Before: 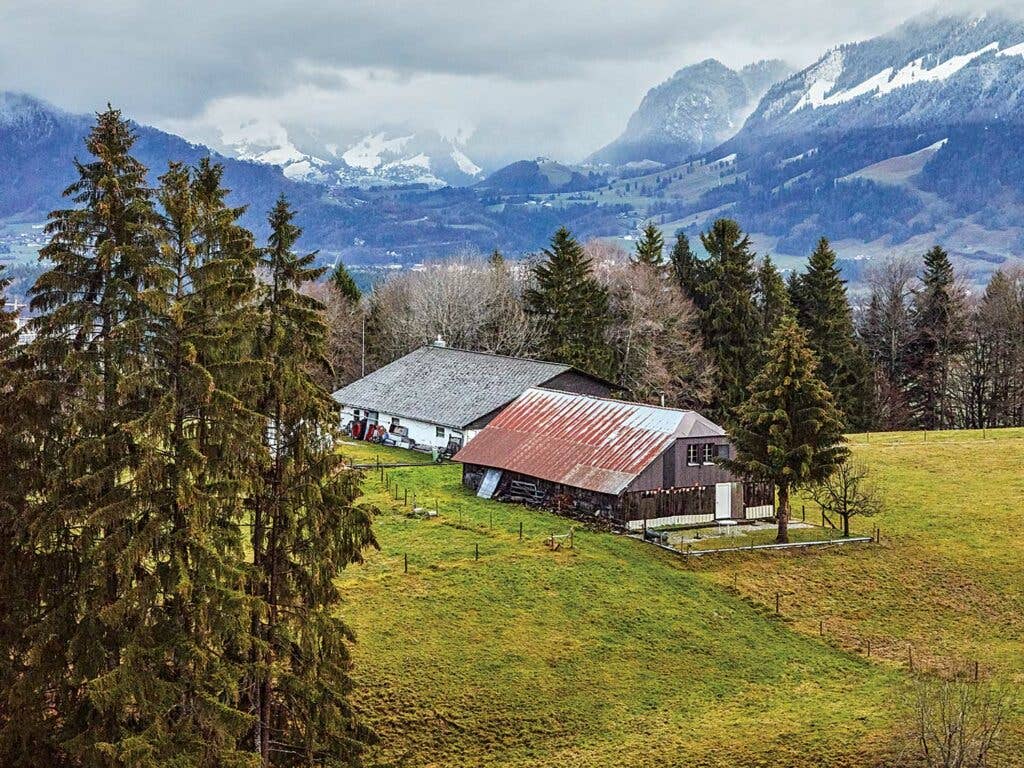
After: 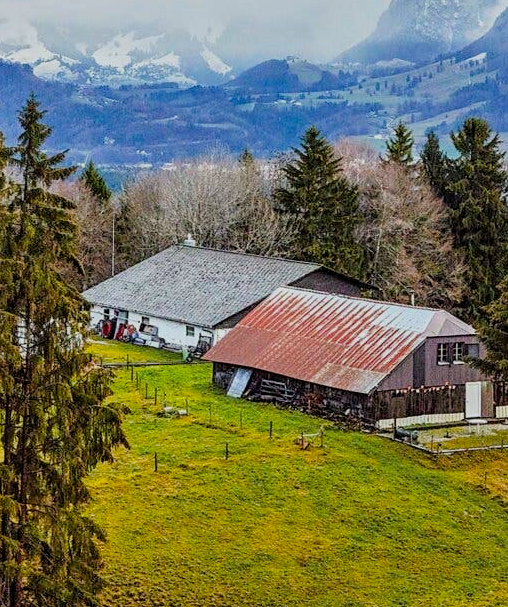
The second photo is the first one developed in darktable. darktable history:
crop and rotate: angle 0.013°, left 24.438%, top 13.181%, right 25.896%, bottom 7.709%
color balance rgb: perceptual saturation grading › global saturation 30.327%
filmic rgb: middle gray luminance 18.42%, black relative exposure -11.18 EV, white relative exposure 3.71 EV, target black luminance 0%, hardness 5.82, latitude 56.82%, contrast 0.964, shadows ↔ highlights balance 49.16%
